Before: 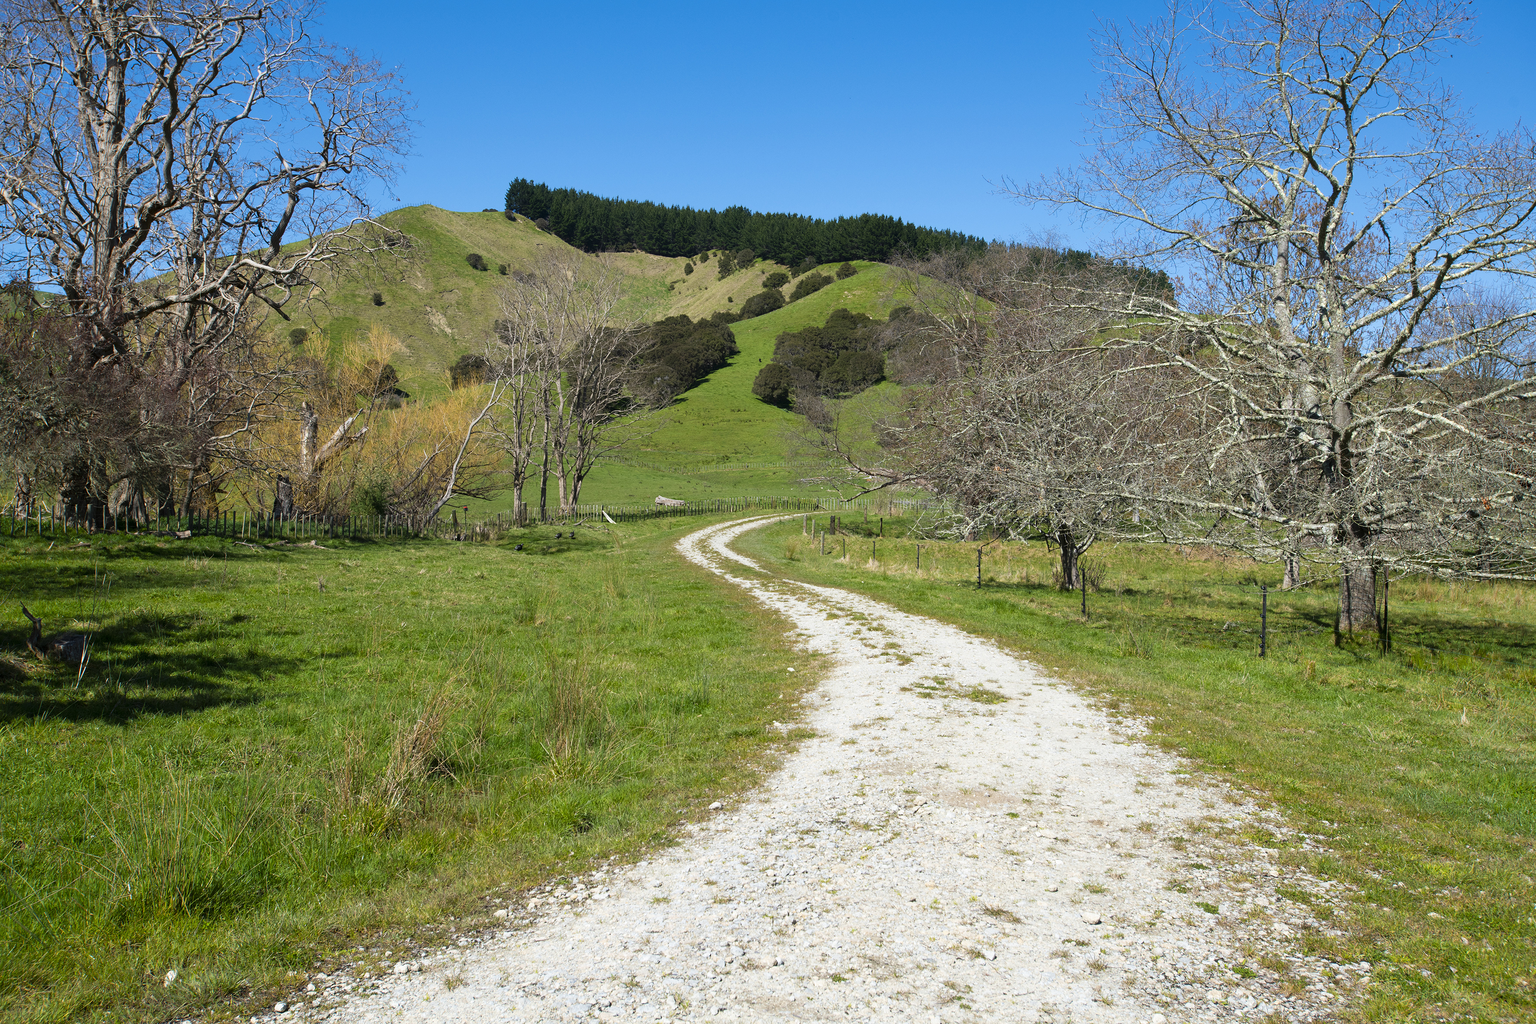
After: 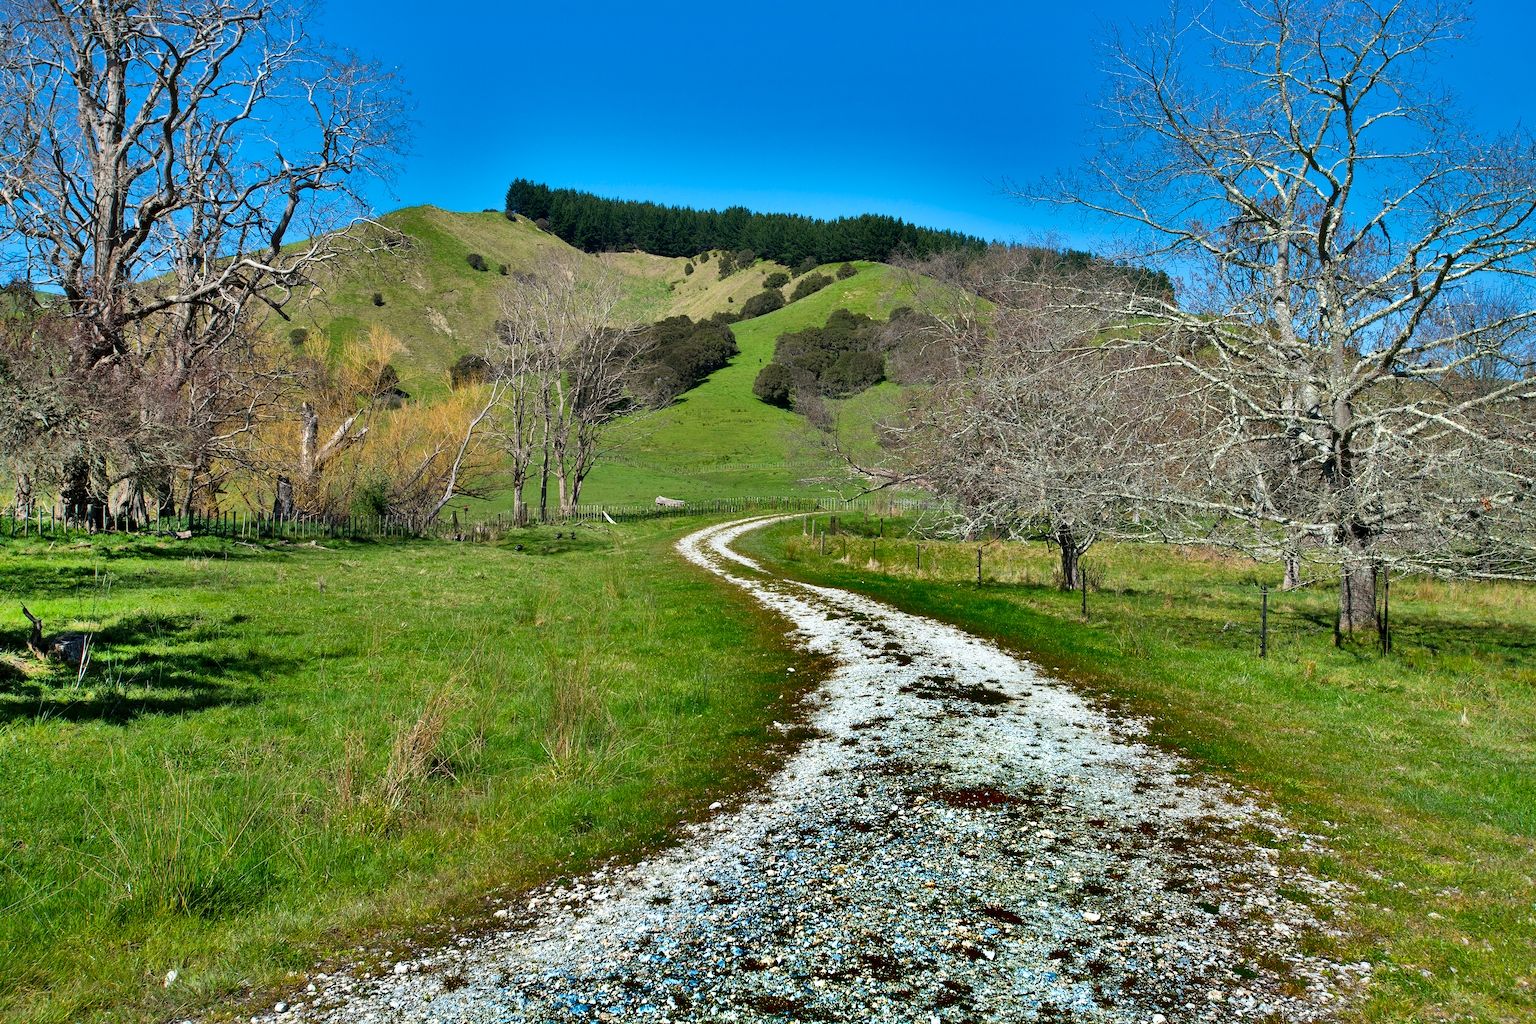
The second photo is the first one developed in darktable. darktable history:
exposure: black level correction 0.001, exposure 0.3 EV, compensate highlight preservation false
shadows and highlights: radius 123.98, shadows 100, white point adjustment -3, highlights -100, highlights color adjustment 89.84%, soften with gaussian
white balance: red 0.982, blue 1.018
